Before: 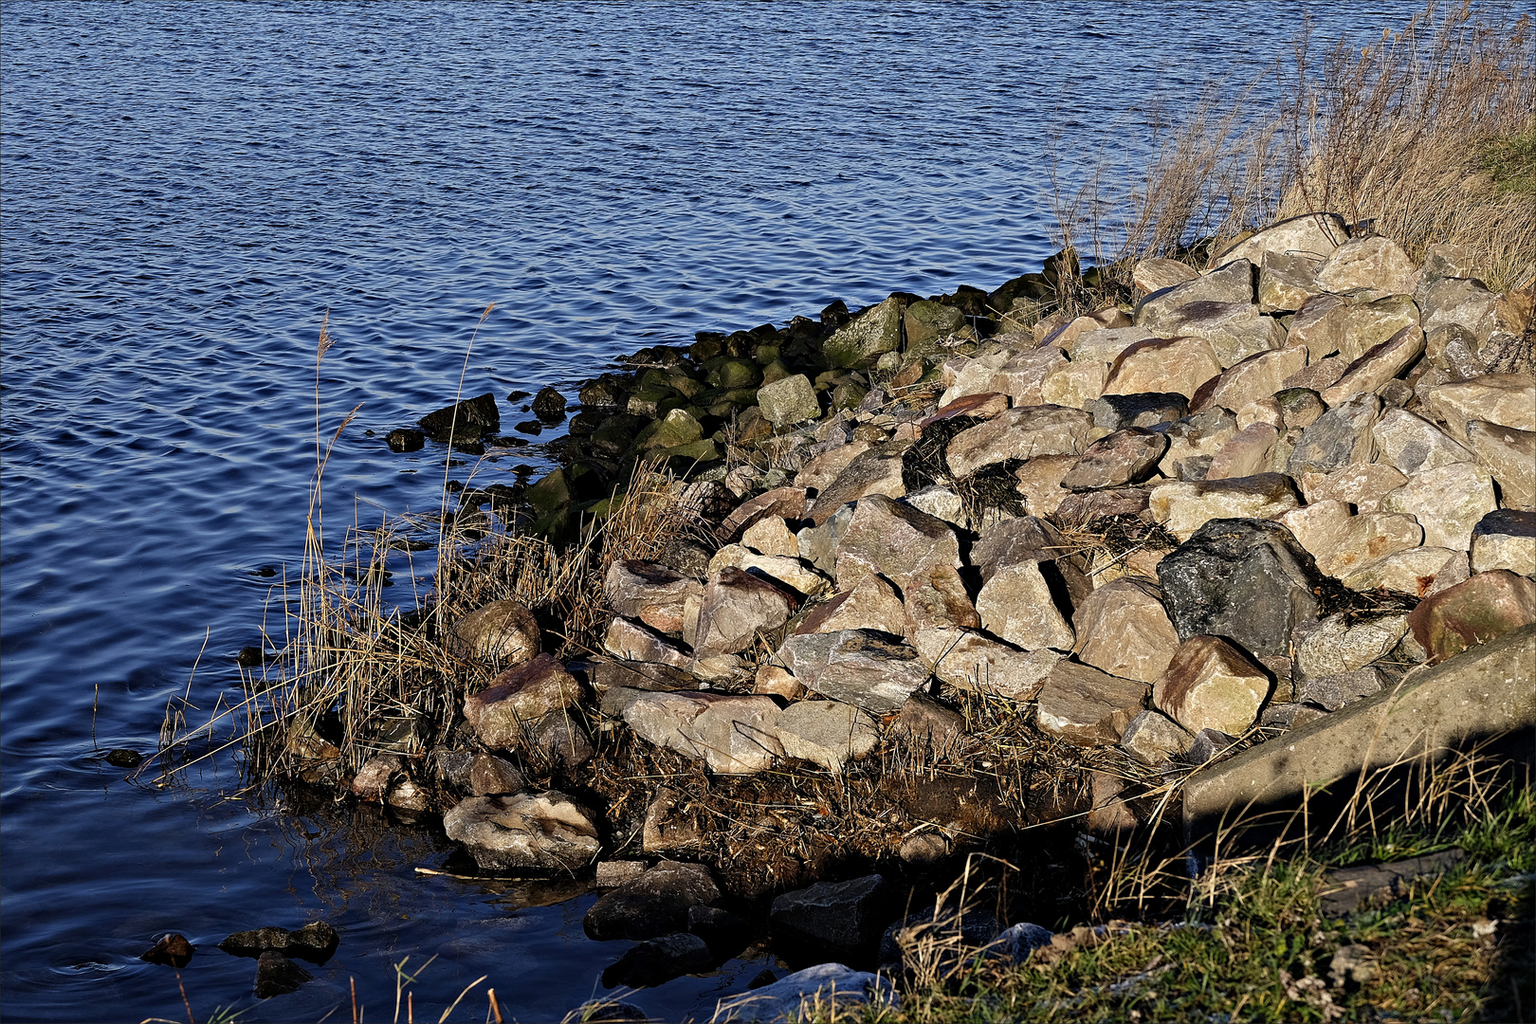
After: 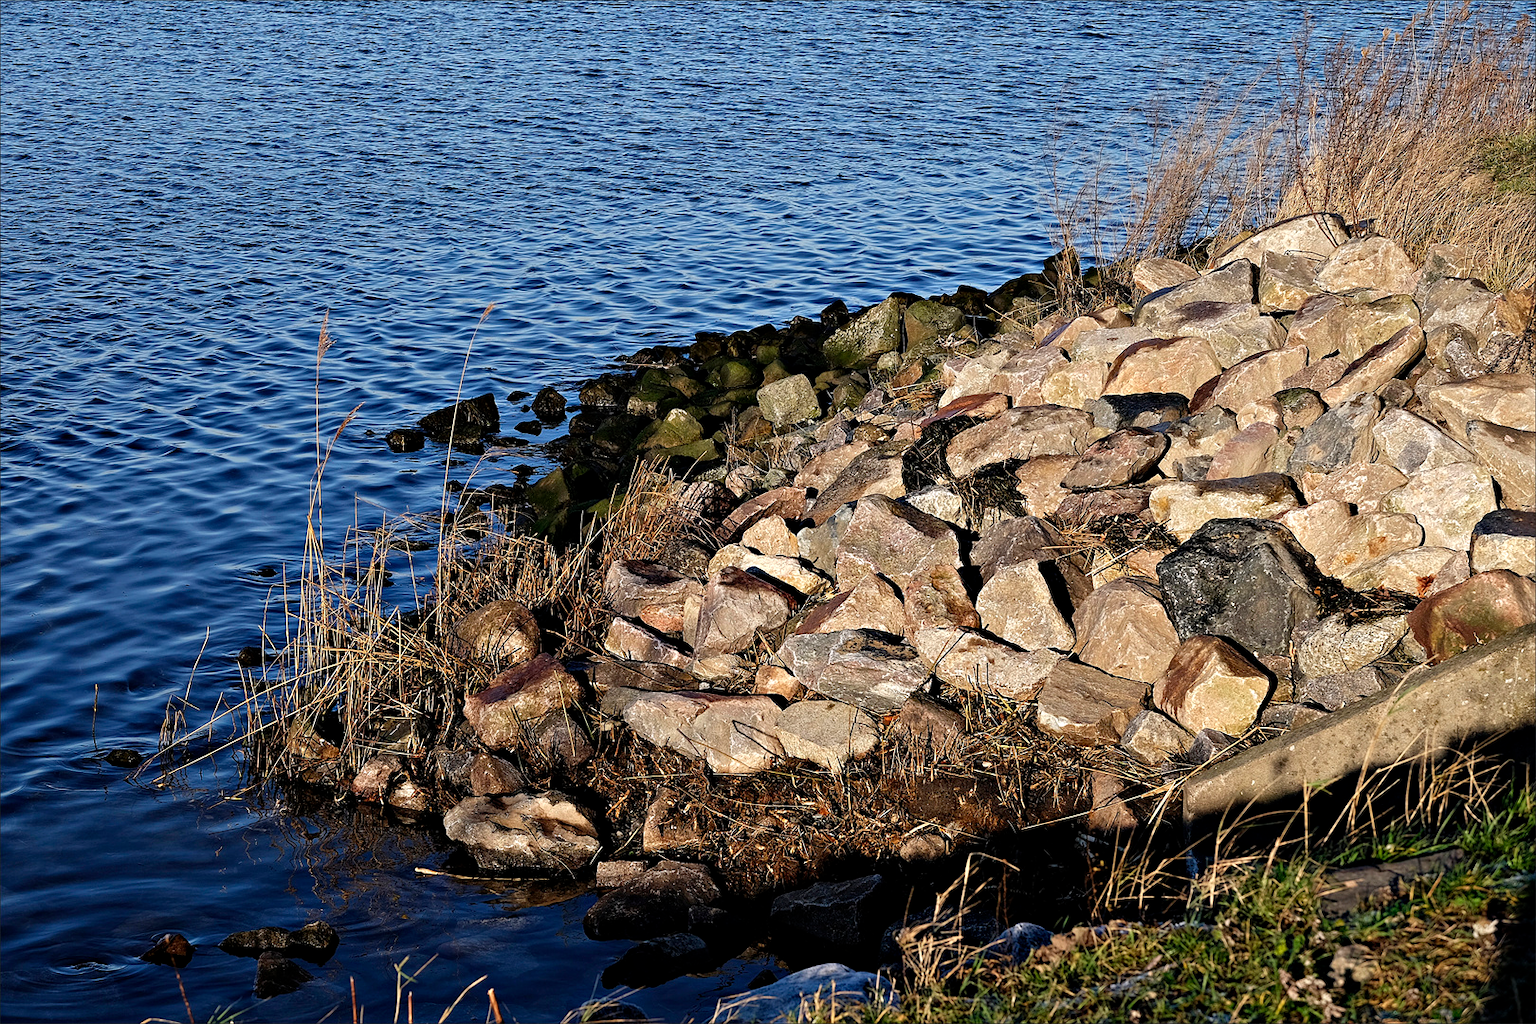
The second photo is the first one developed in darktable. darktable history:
rotate and perspective: automatic cropping original format, crop left 0, crop top 0
exposure: exposure 0.2 EV, compensate highlight preservation false
